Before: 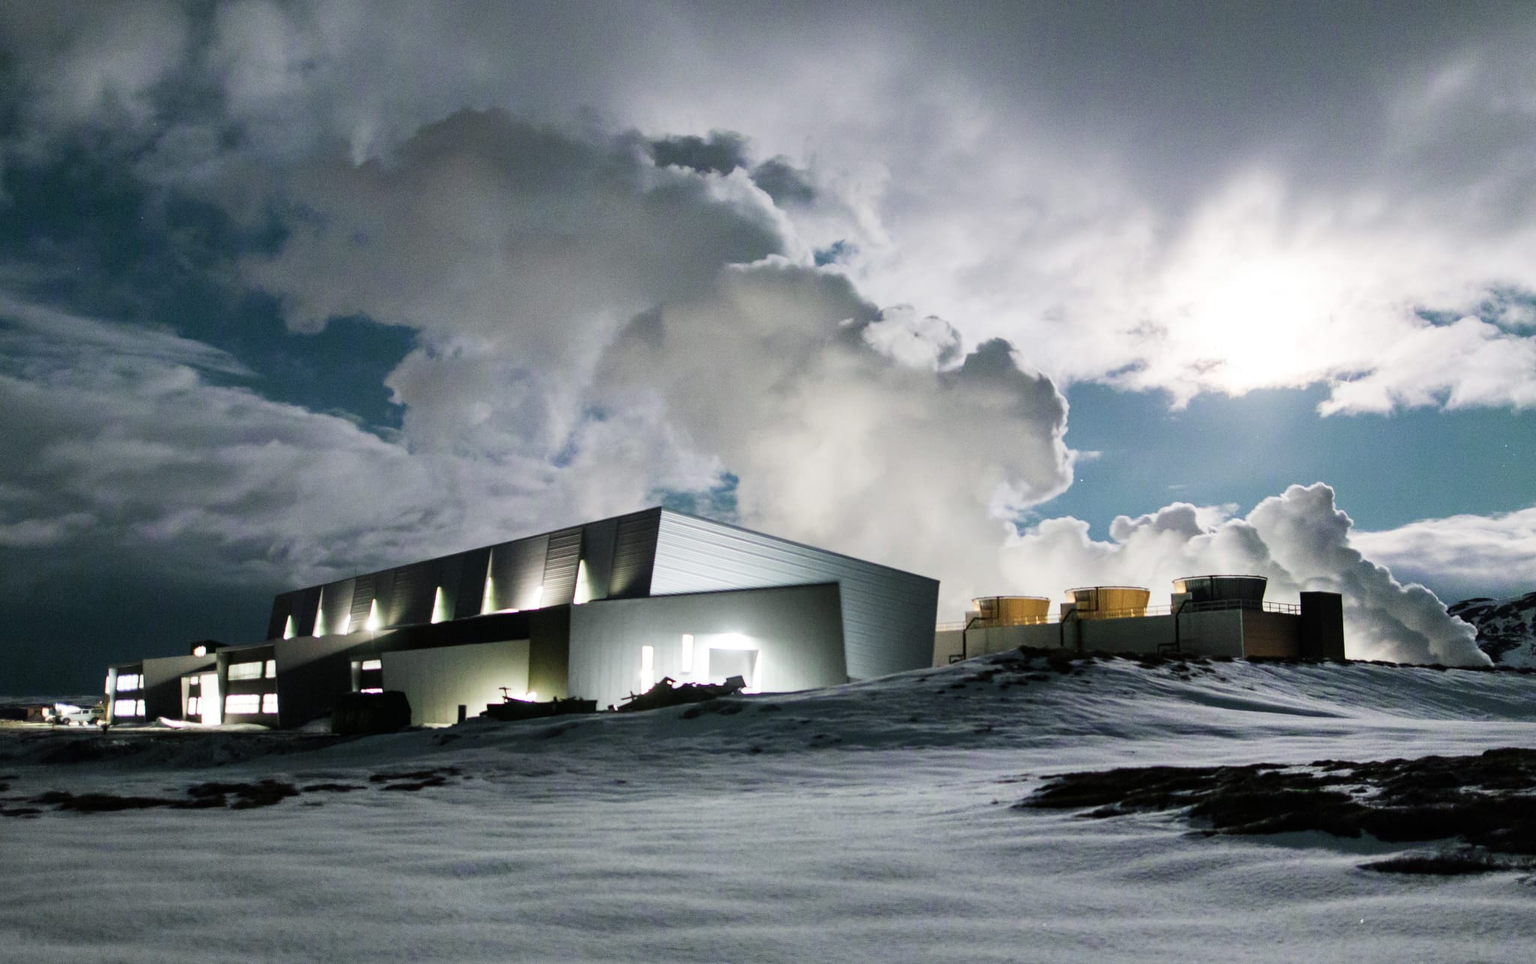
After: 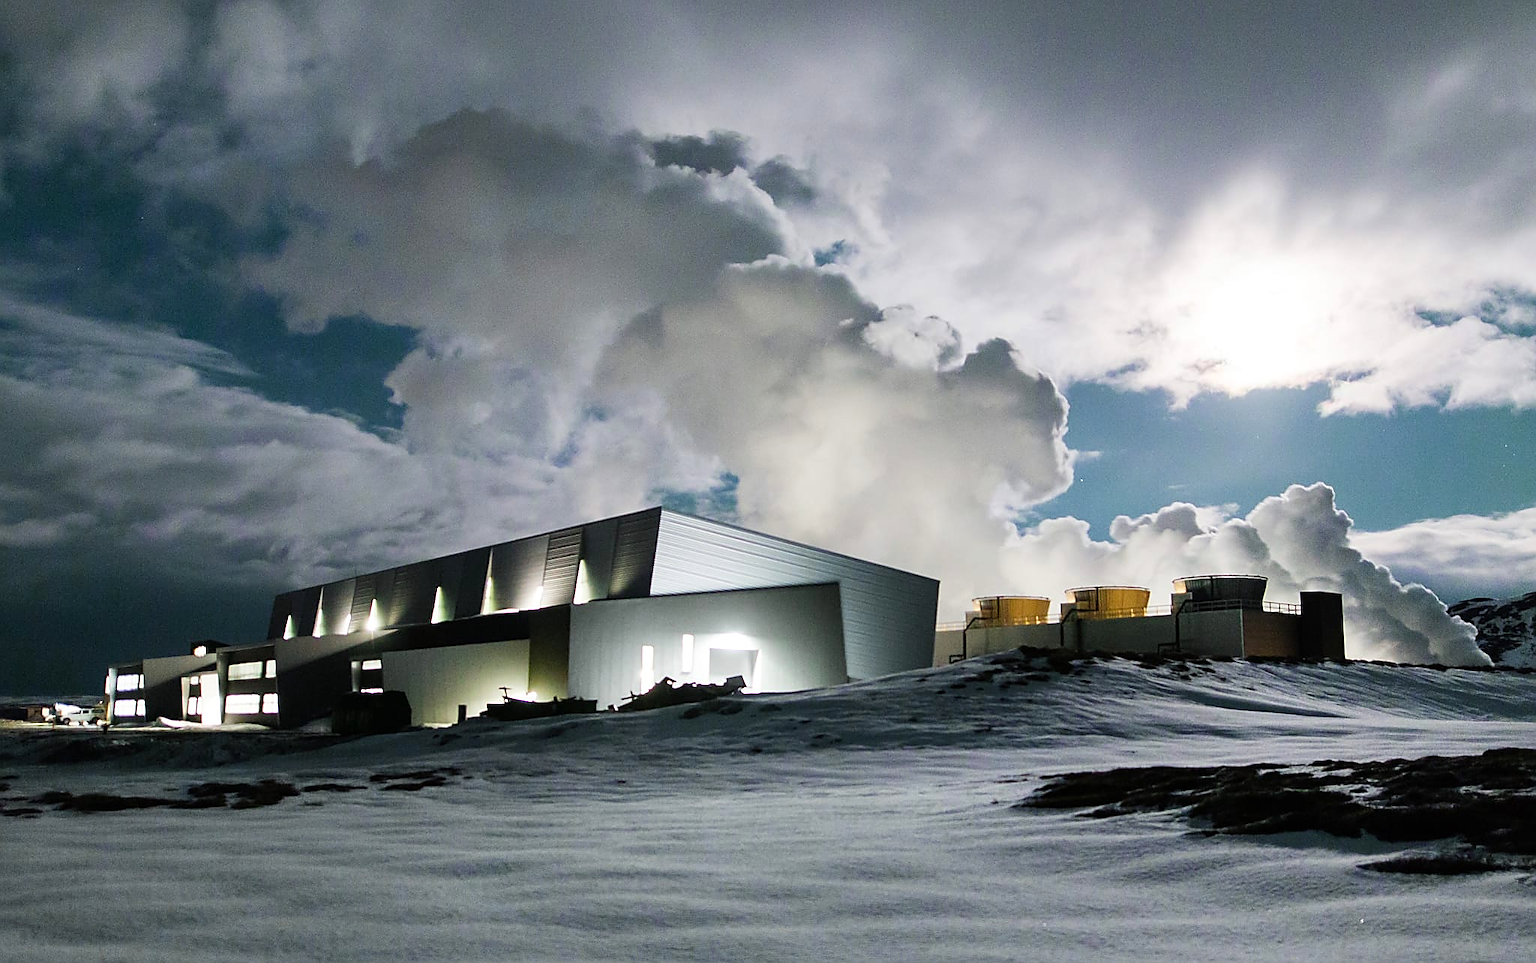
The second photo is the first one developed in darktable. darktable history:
sharpen: radius 1.4, amount 1.25, threshold 0.7
color balance rgb: perceptual saturation grading › global saturation 10%, global vibrance 10%
